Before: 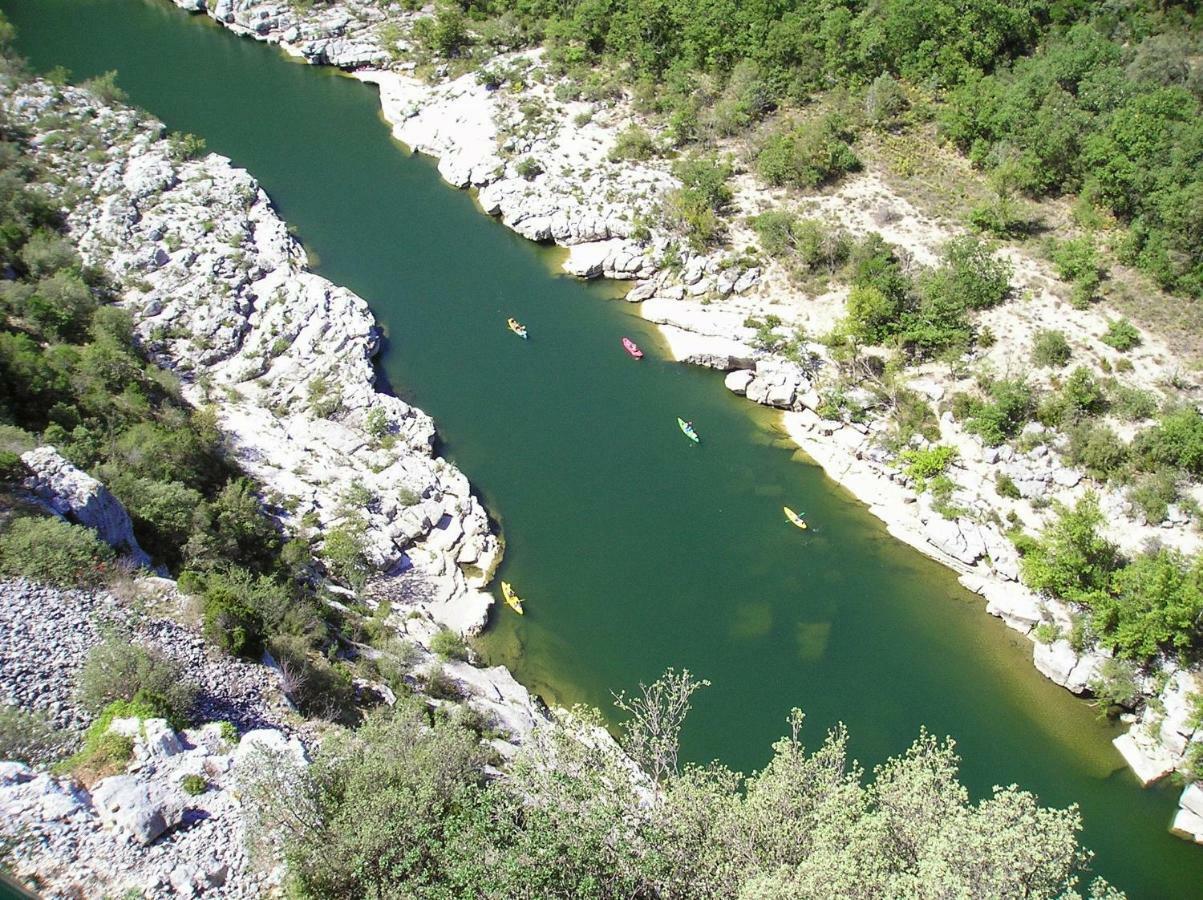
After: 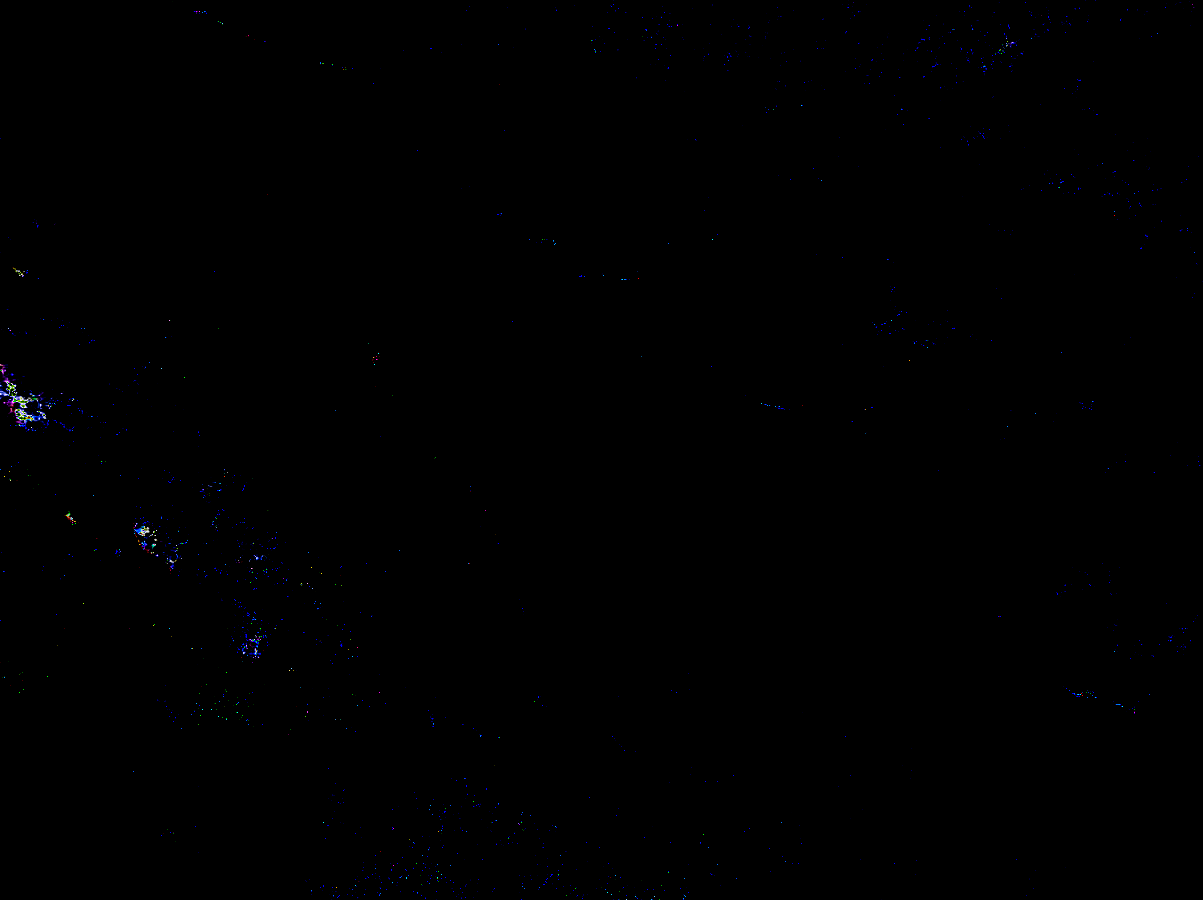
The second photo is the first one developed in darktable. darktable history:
exposure: exposure 8 EV, compensate highlight preservation false
shadows and highlights: soften with gaussian
levels: levels [0, 0.476, 0.951]
